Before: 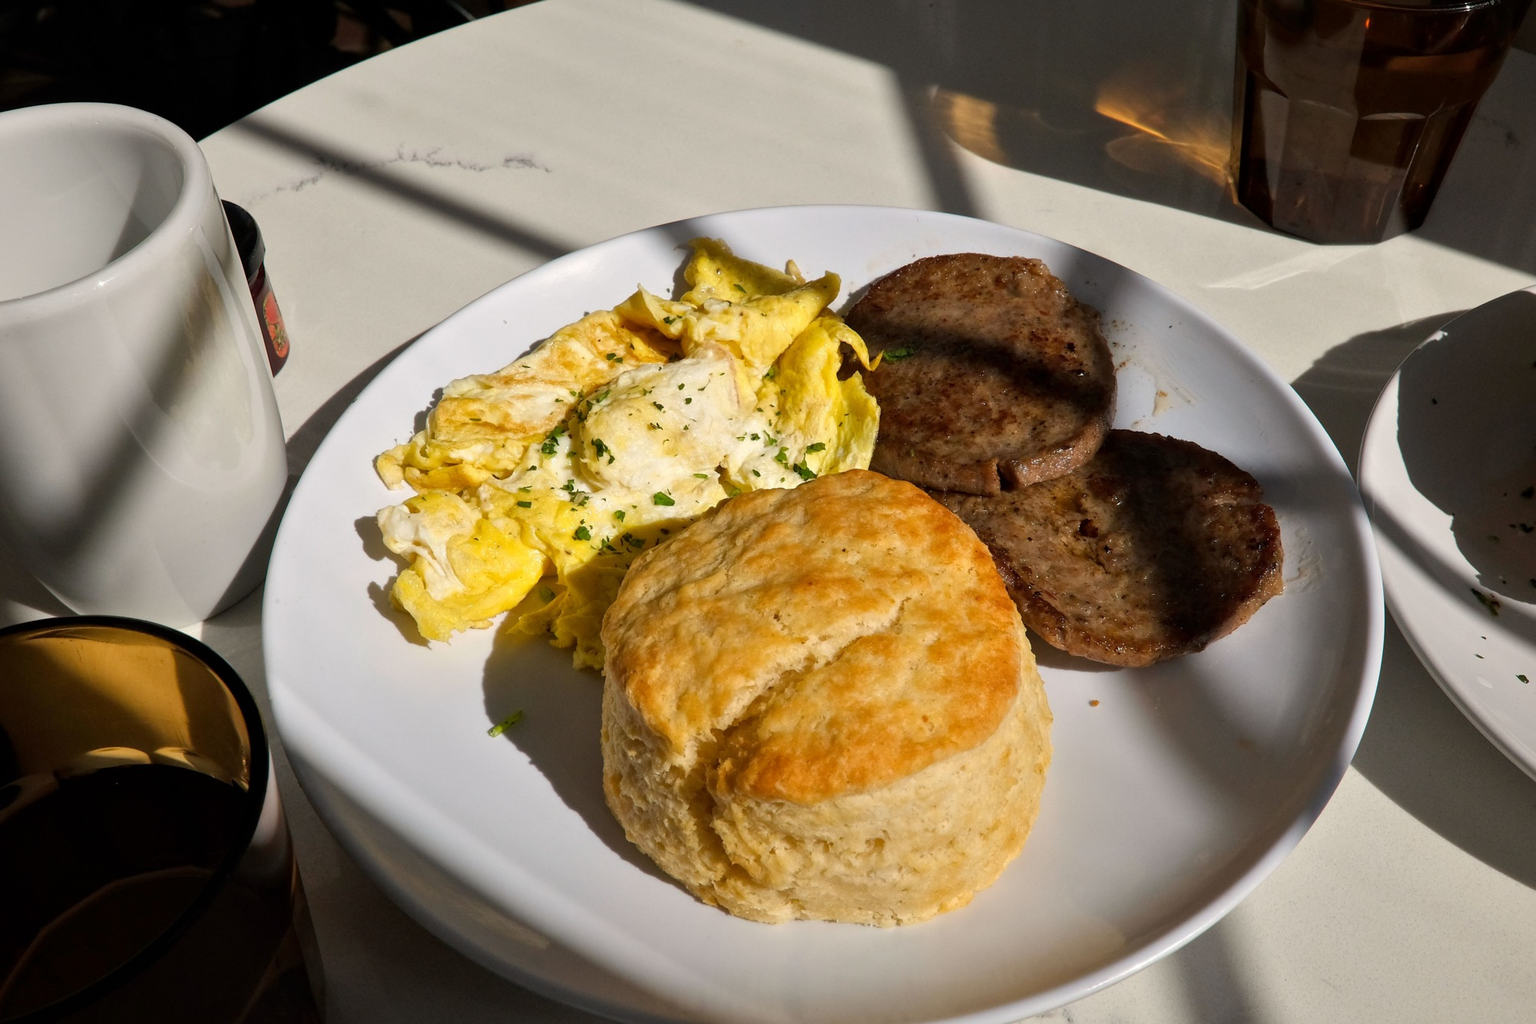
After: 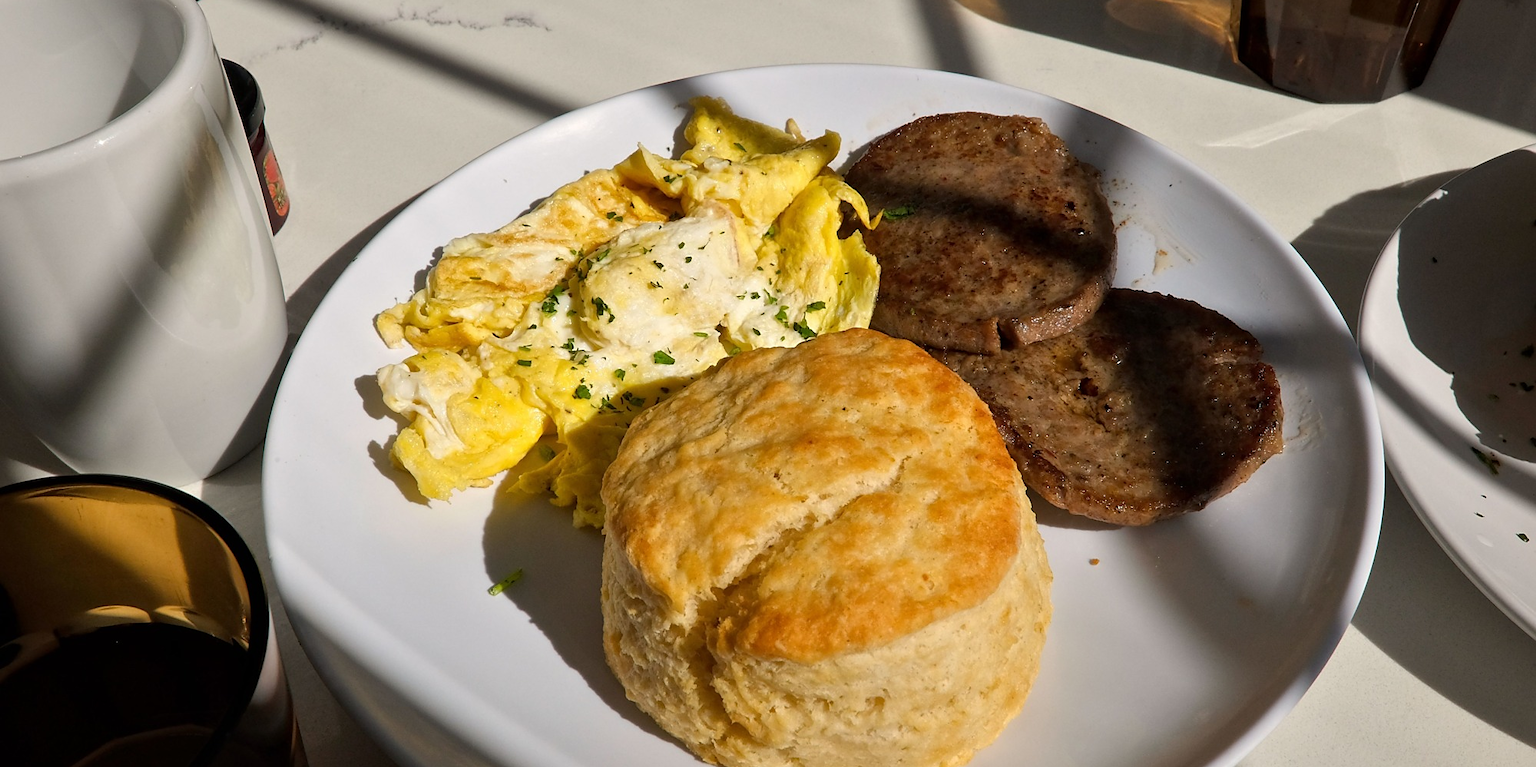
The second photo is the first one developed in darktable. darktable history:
crop: top 13.819%, bottom 11.169%
sharpen: radius 1.559, amount 0.373, threshold 1.271
